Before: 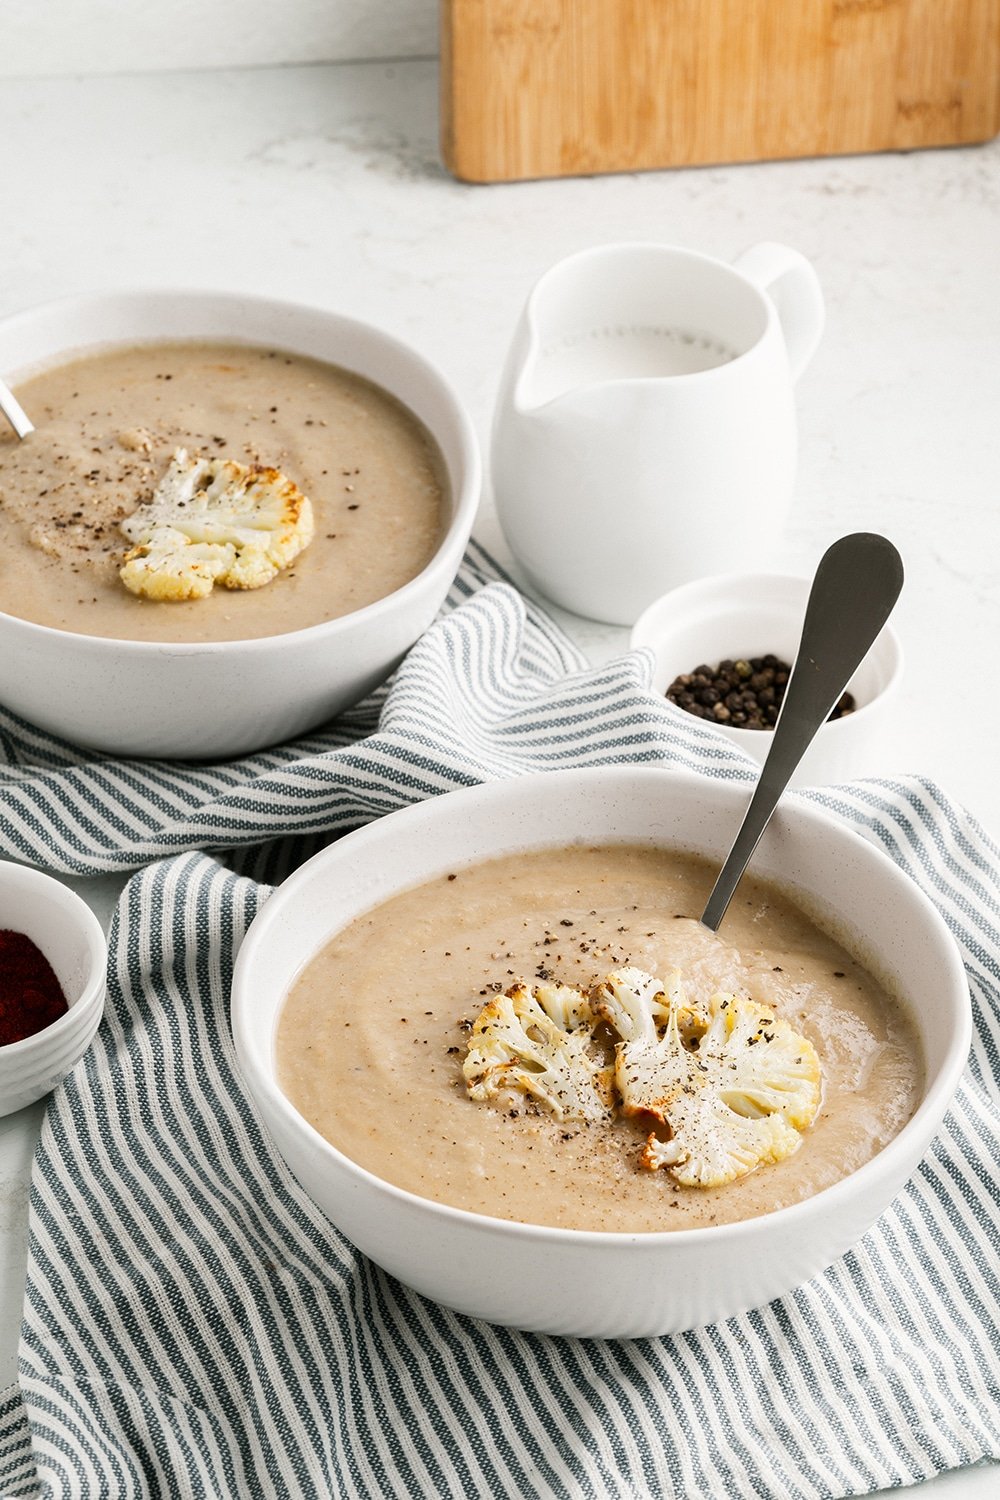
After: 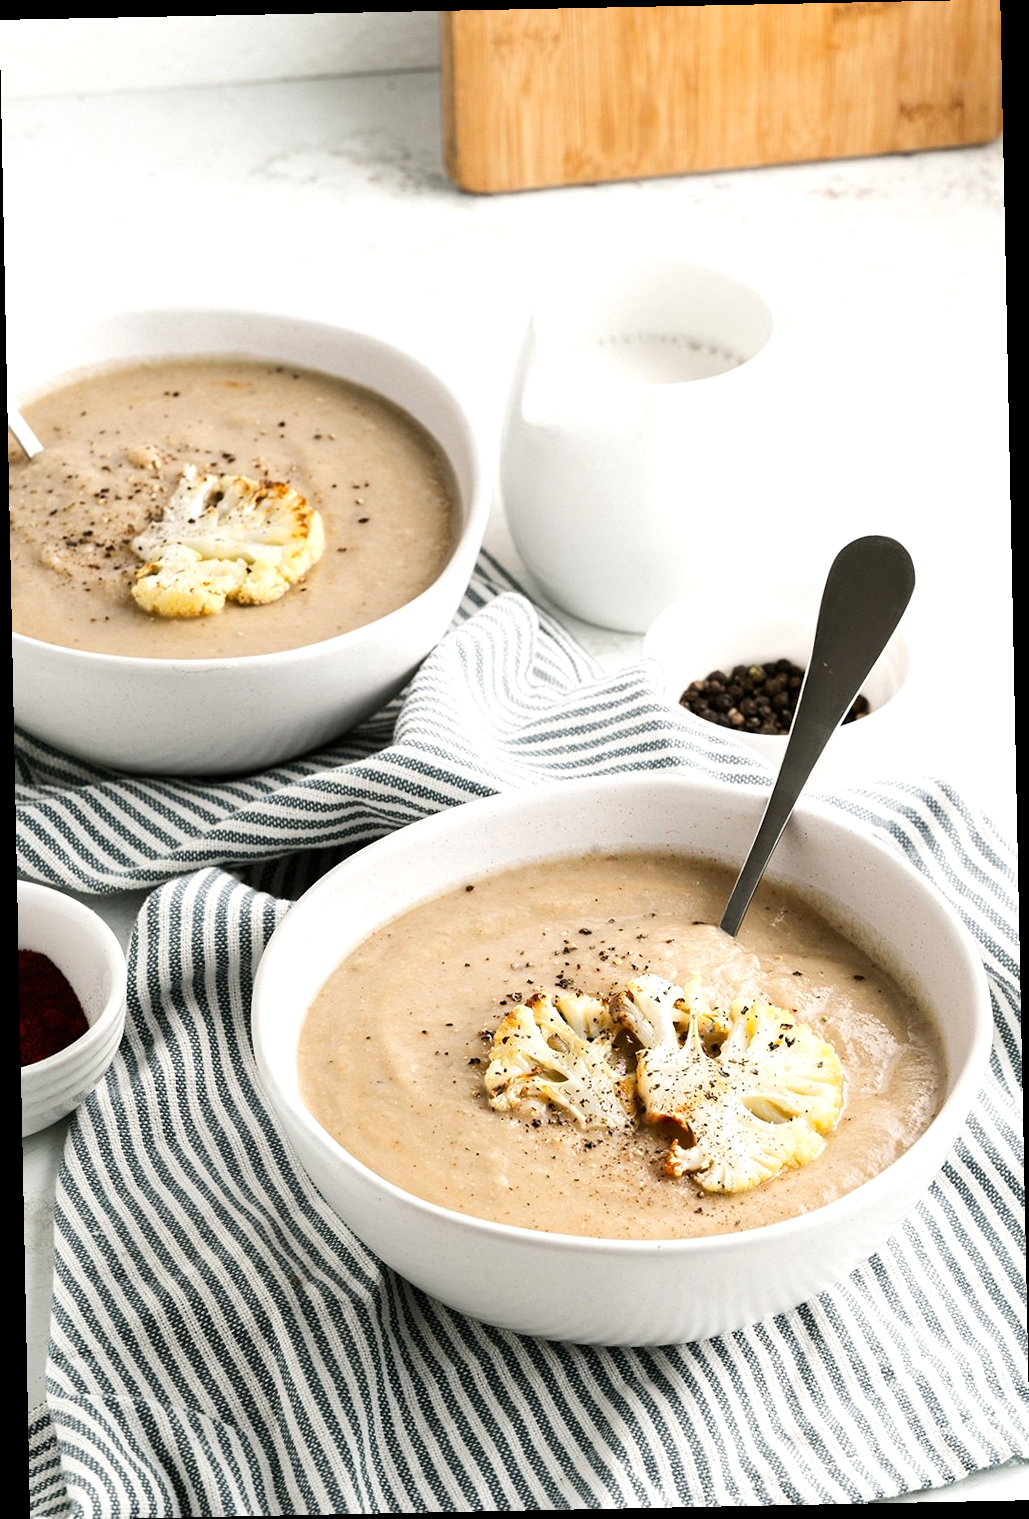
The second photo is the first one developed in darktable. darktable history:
white balance: emerald 1
rotate and perspective: rotation -1.17°, automatic cropping off
tone equalizer: -8 EV -0.417 EV, -7 EV -0.389 EV, -6 EV -0.333 EV, -5 EV -0.222 EV, -3 EV 0.222 EV, -2 EV 0.333 EV, -1 EV 0.389 EV, +0 EV 0.417 EV, edges refinement/feathering 500, mask exposure compensation -1.57 EV, preserve details no
